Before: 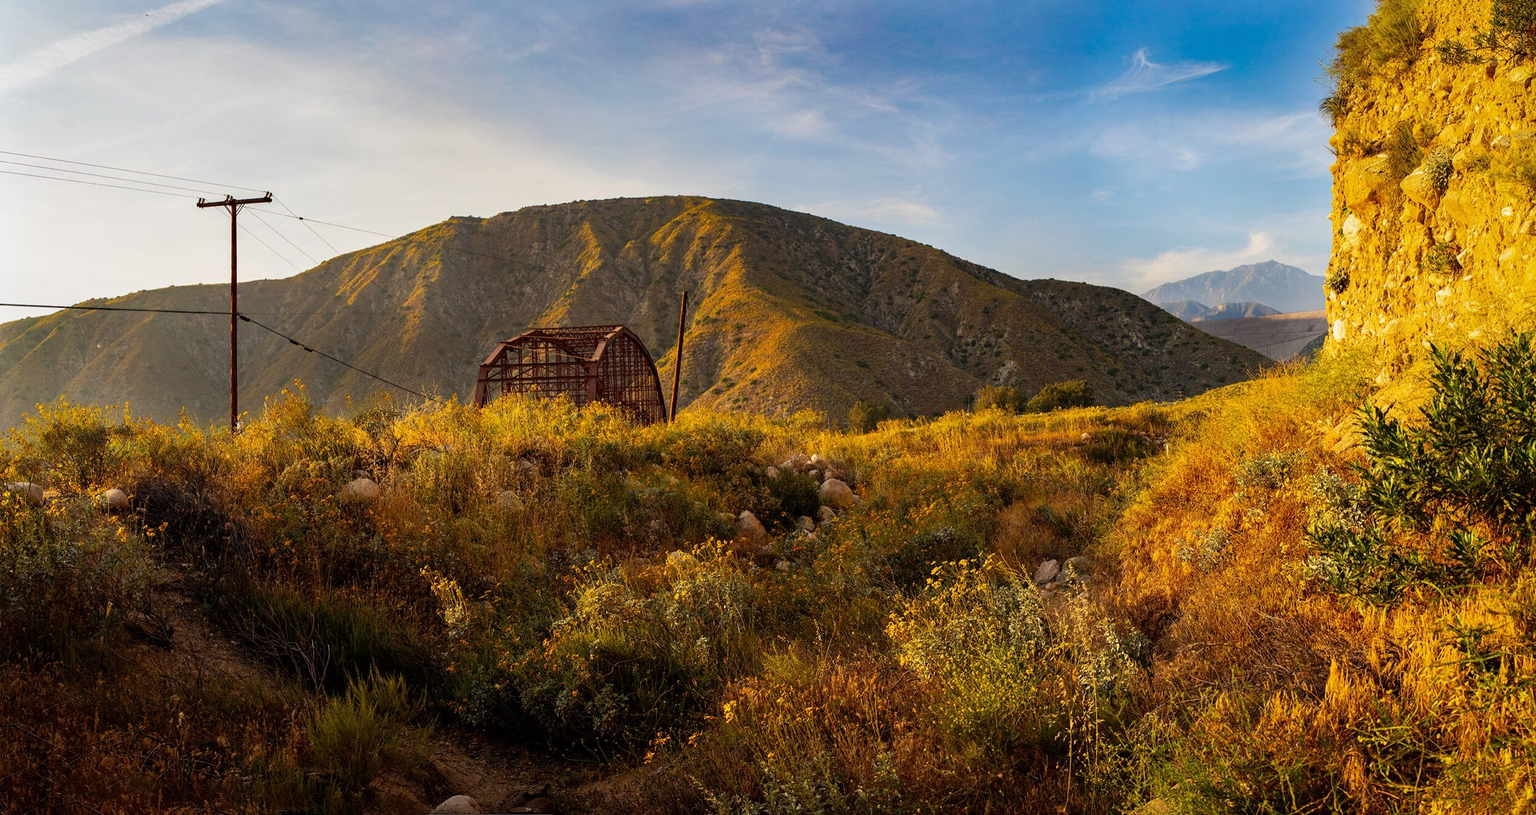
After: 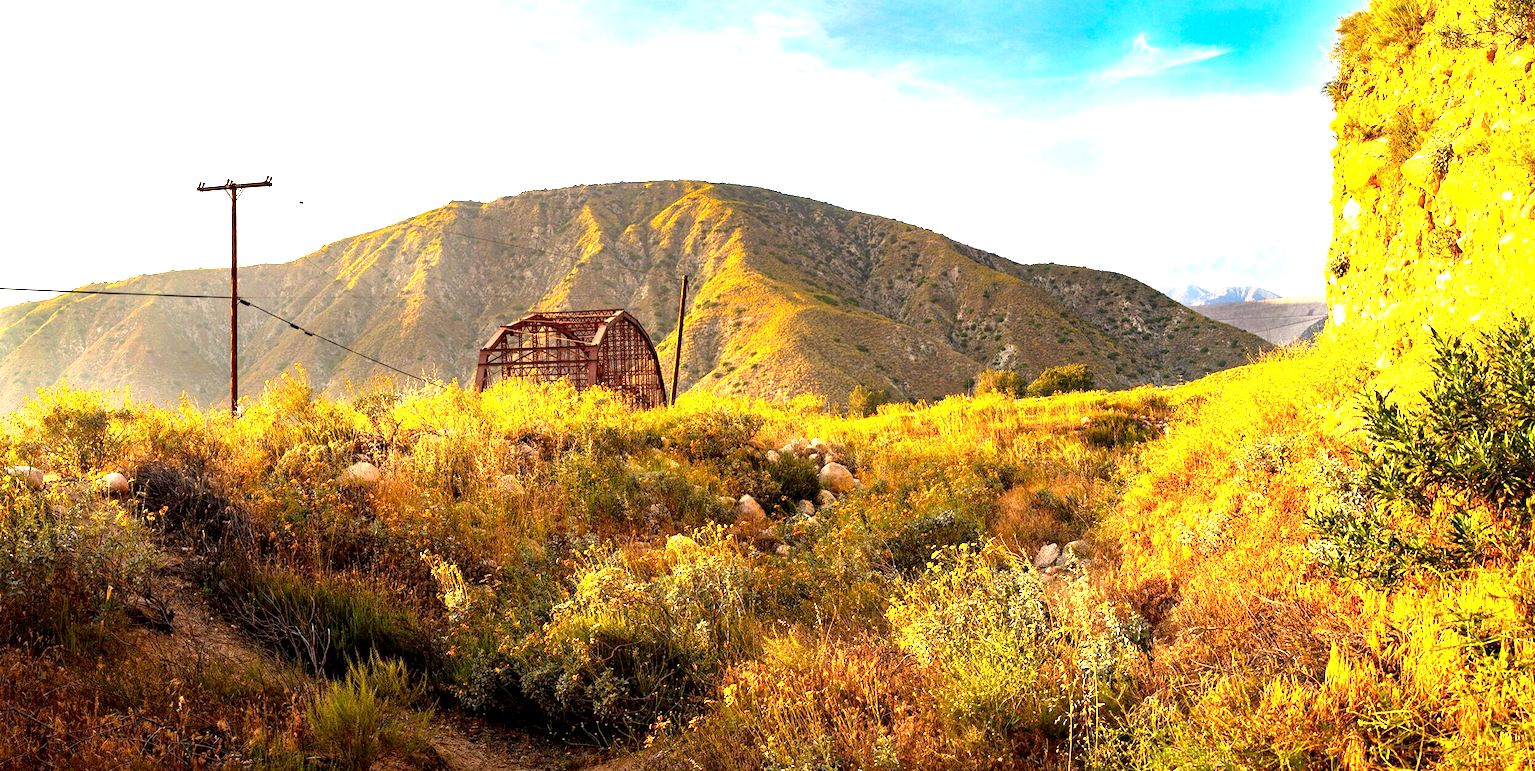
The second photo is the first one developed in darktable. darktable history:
crop and rotate: top 2.021%, bottom 3.195%
exposure: black level correction 0.001, exposure 1.992 EV, compensate exposure bias true, compensate highlight preservation false
